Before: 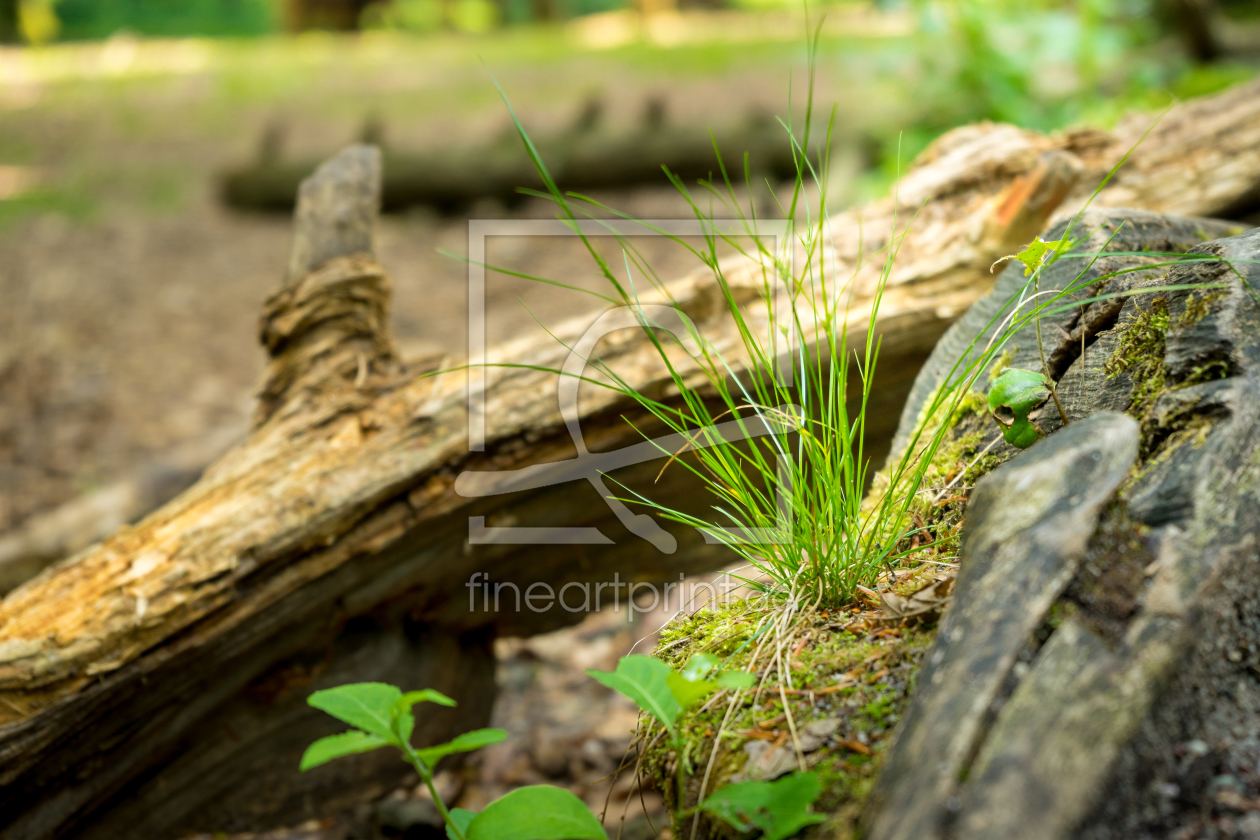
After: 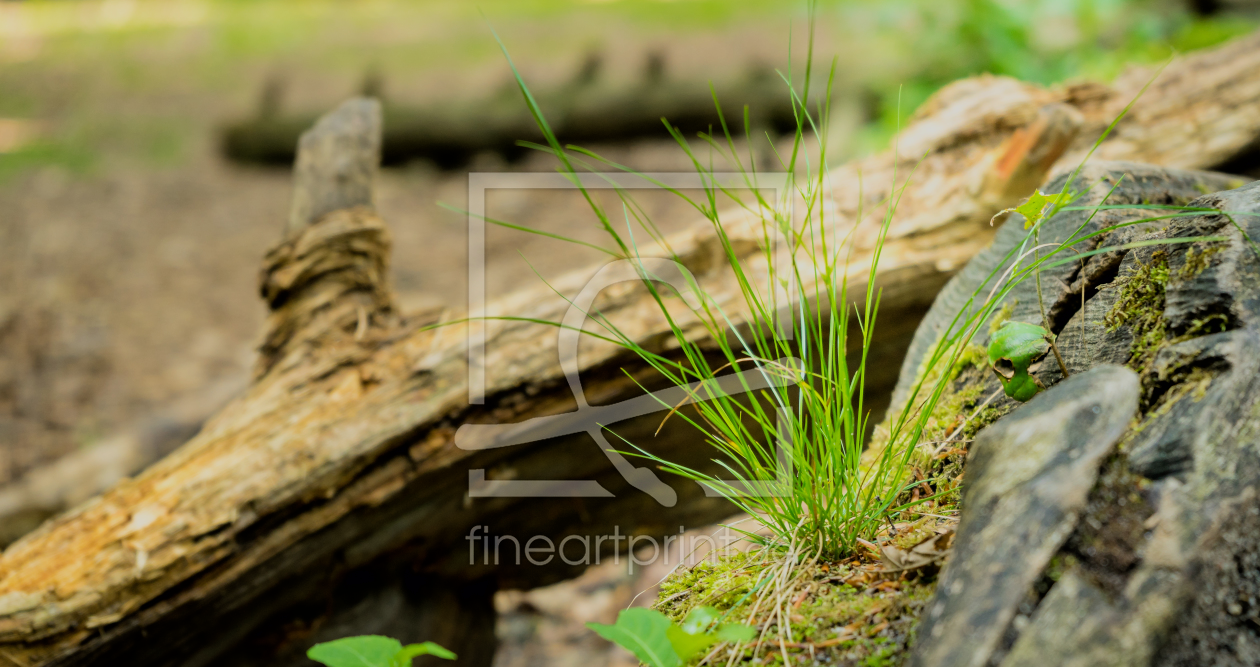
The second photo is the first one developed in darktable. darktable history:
filmic rgb: black relative exposure -7.65 EV, white relative exposure 4.56 EV, hardness 3.61, color science v6 (2022)
crop and rotate: top 5.65%, bottom 14.93%
